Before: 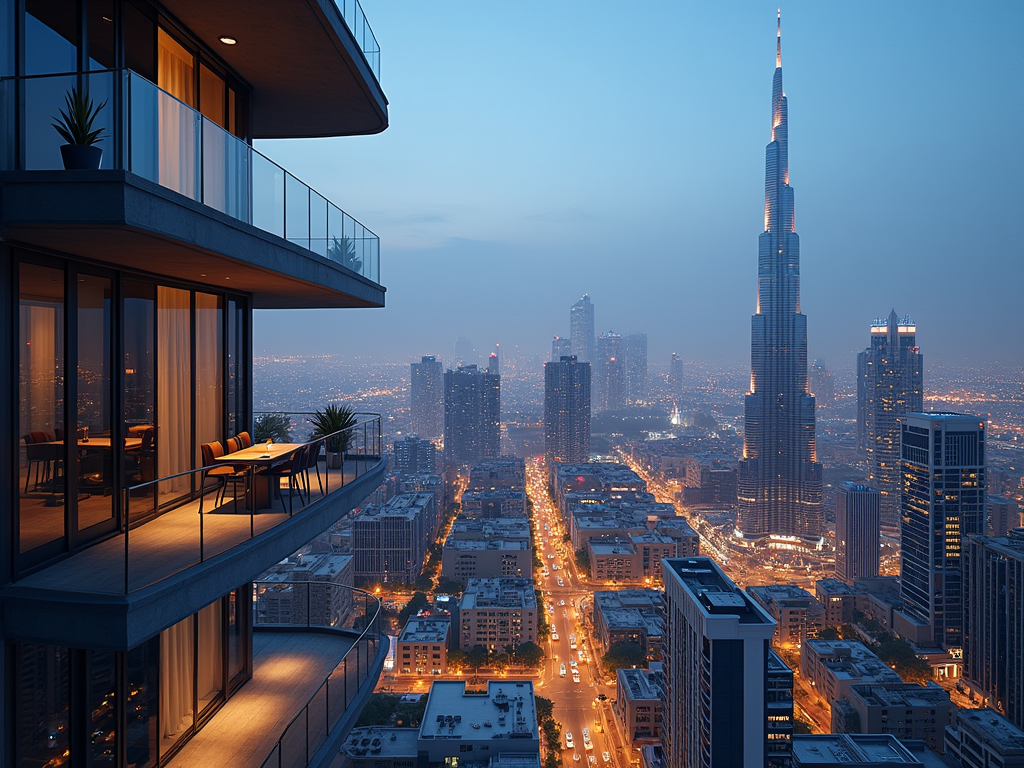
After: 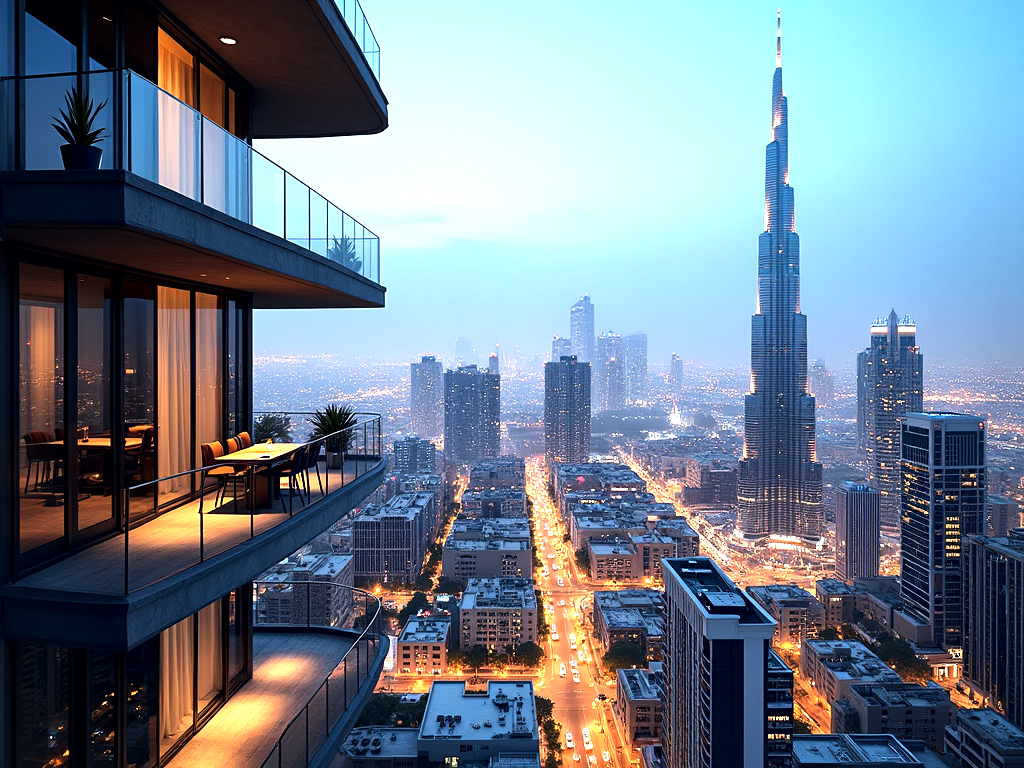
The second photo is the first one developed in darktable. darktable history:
exposure: exposure 0.6 EV, compensate highlight preservation false
local contrast: mode bilateral grid, contrast 25, coarseness 60, detail 151%, midtone range 0.2
tone equalizer: -8 EV -0.75 EV, -7 EV -0.7 EV, -6 EV -0.6 EV, -5 EV -0.4 EV, -3 EV 0.4 EV, -2 EV 0.6 EV, -1 EV 0.7 EV, +0 EV 0.75 EV, edges refinement/feathering 500, mask exposure compensation -1.57 EV, preserve details no
